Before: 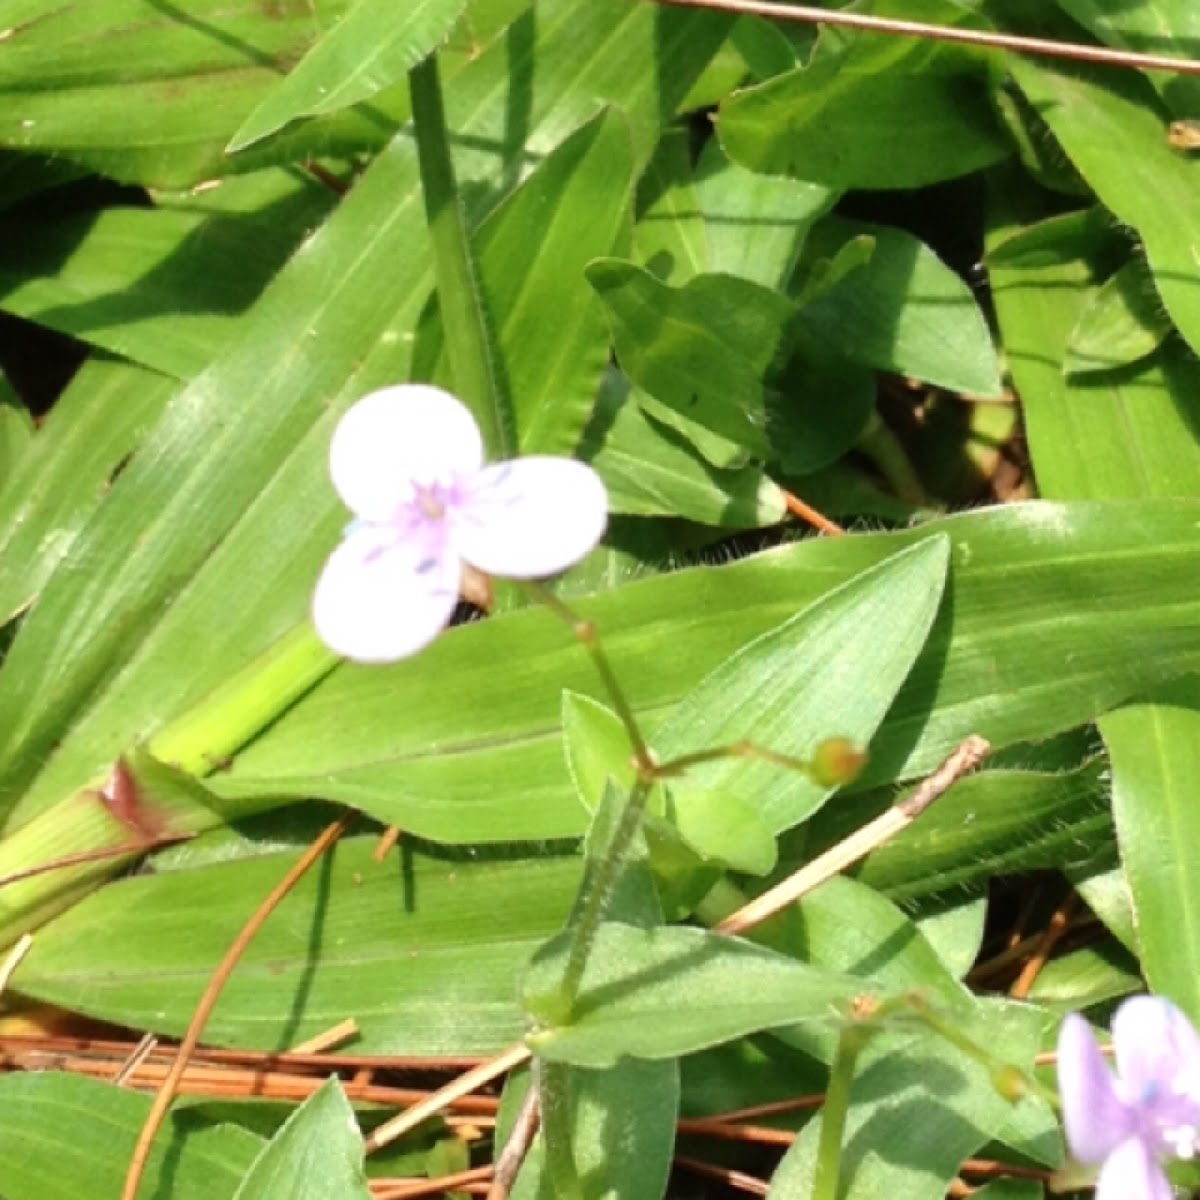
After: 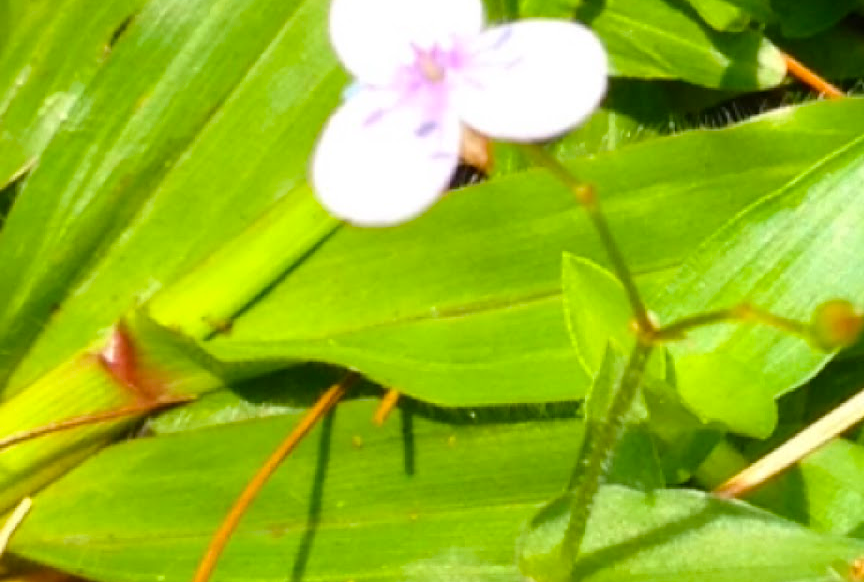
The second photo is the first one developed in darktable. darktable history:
color balance rgb: linear chroma grading › global chroma 15%, perceptual saturation grading › global saturation 30%
crop: top 36.498%, right 27.964%, bottom 14.995%
